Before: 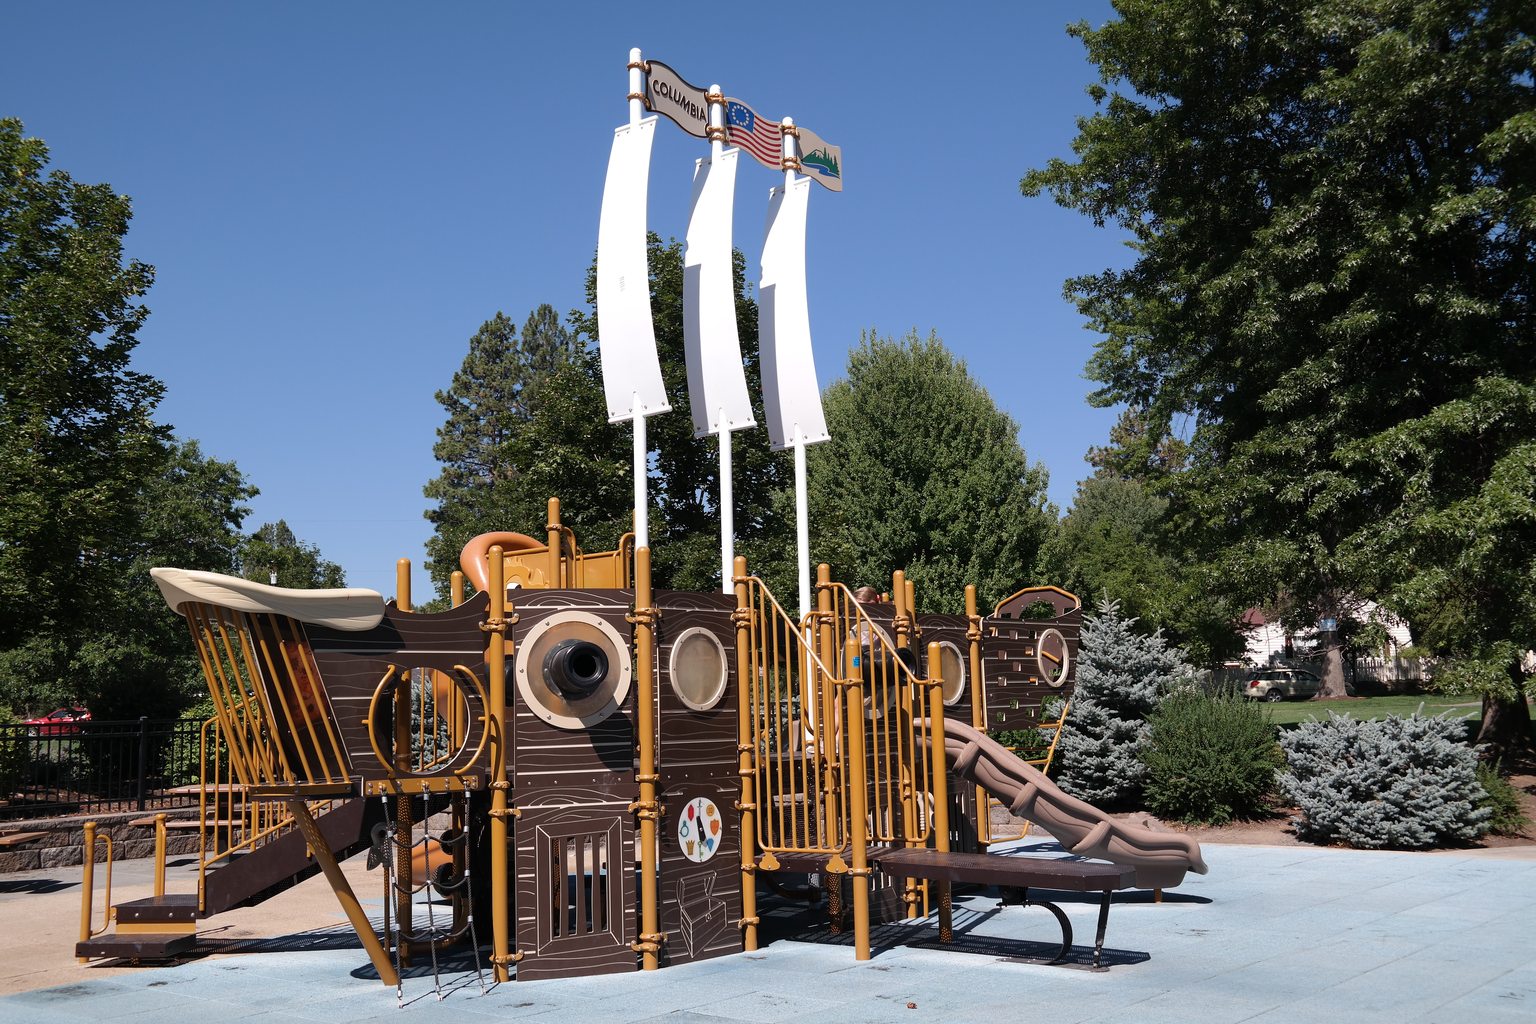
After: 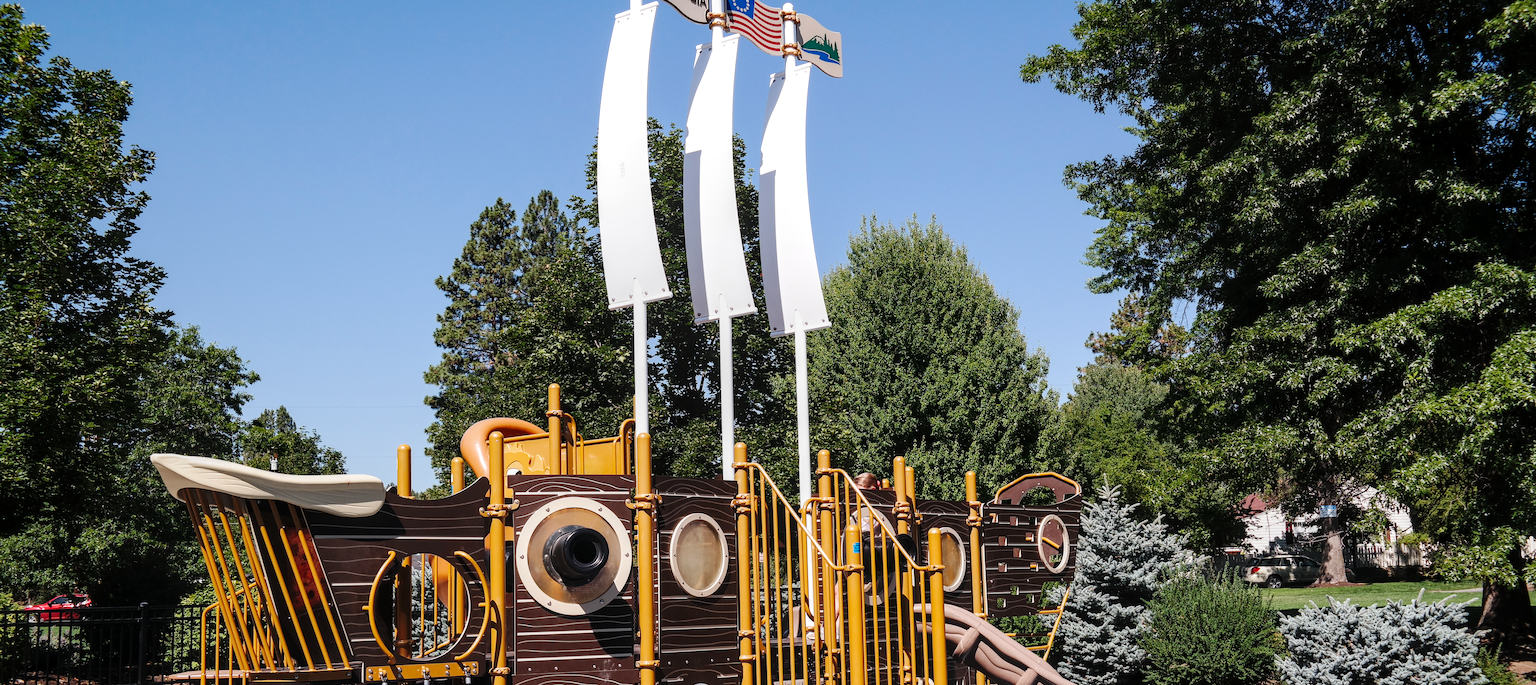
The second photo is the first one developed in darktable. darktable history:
crop: top 11.161%, bottom 21.924%
base curve: curves: ch0 [(0, 0) (0.036, 0.025) (0.121, 0.166) (0.206, 0.329) (0.605, 0.79) (1, 1)], preserve colors none
local contrast: on, module defaults
